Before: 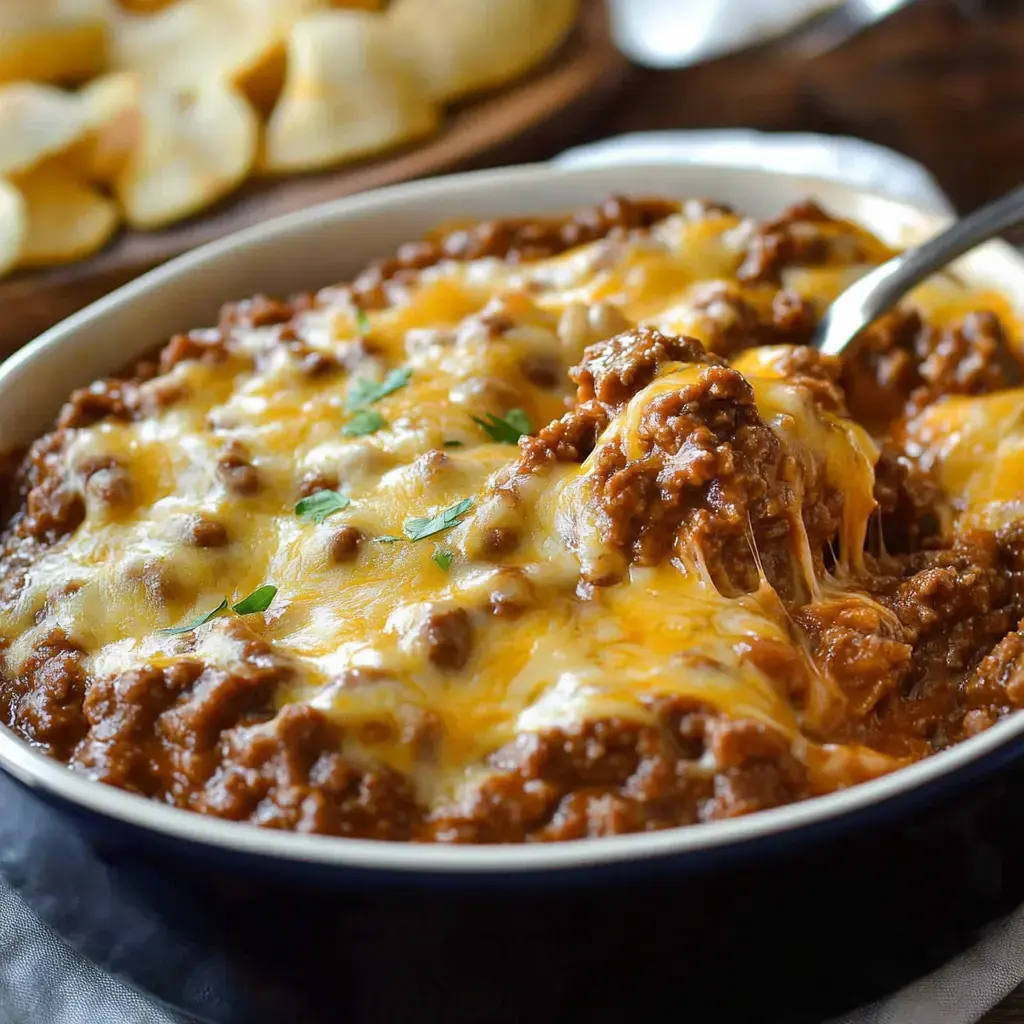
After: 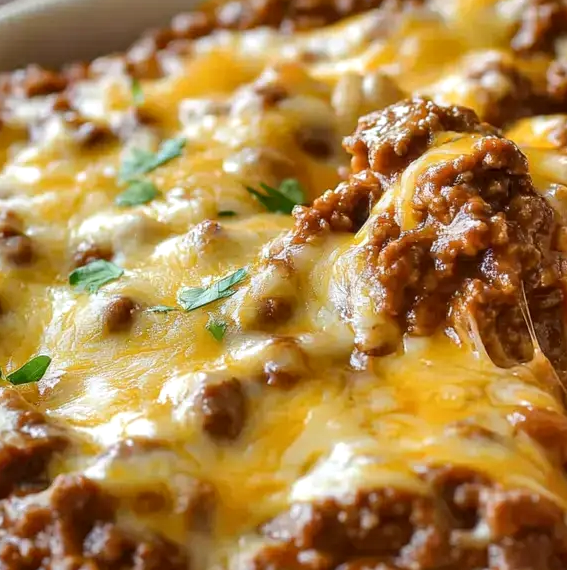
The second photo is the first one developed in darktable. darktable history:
crop and rotate: left 22.082%, top 22.467%, right 22.518%, bottom 21.785%
base curve: curves: ch0 [(0, 0) (0.283, 0.295) (1, 1)], preserve colors none
local contrast: on, module defaults
